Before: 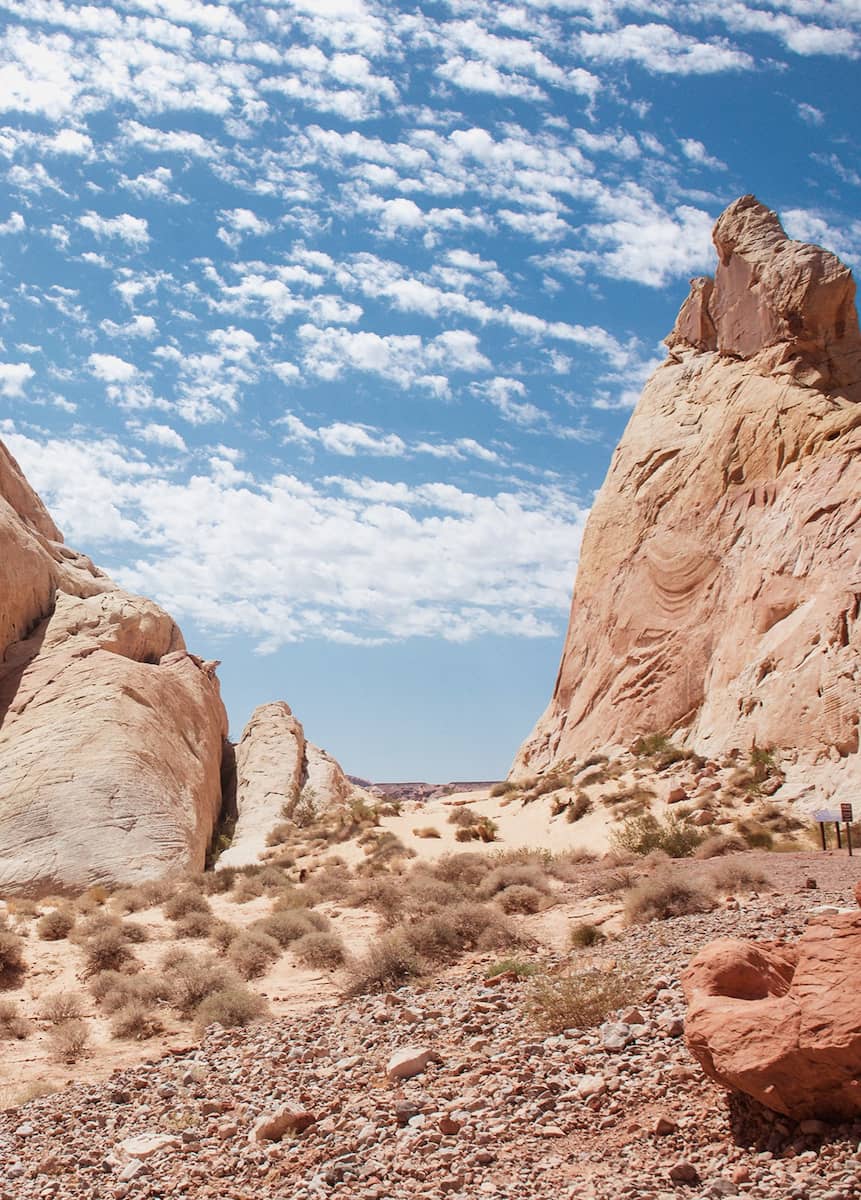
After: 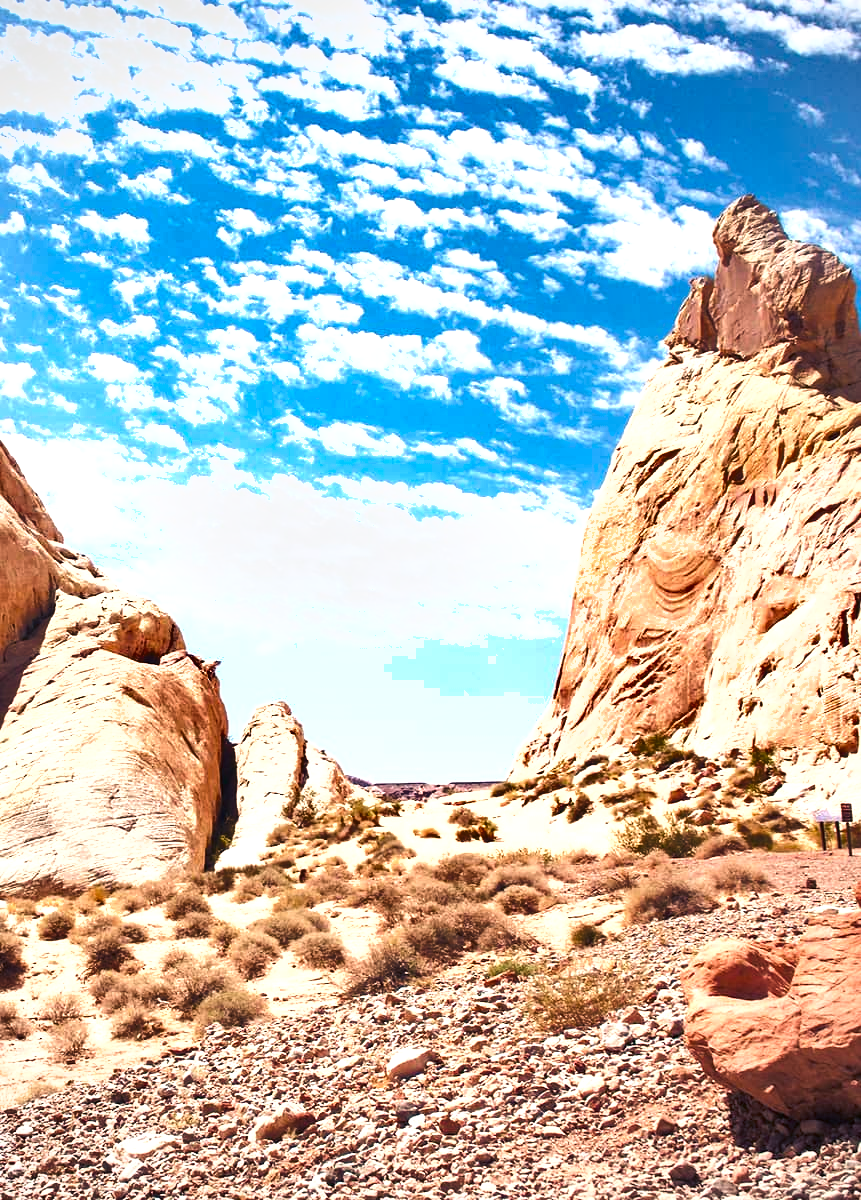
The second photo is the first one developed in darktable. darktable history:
vignetting: brightness -0.175, saturation -0.291
exposure: exposure 1.062 EV, compensate highlight preservation false
color balance rgb: shadows lift › luminance -40.905%, shadows lift › chroma 14.196%, shadows lift › hue 258.4°, perceptual saturation grading › global saturation 19.99%, global vibrance 5.916%
shadows and highlights: shadows 52.41, soften with gaussian
